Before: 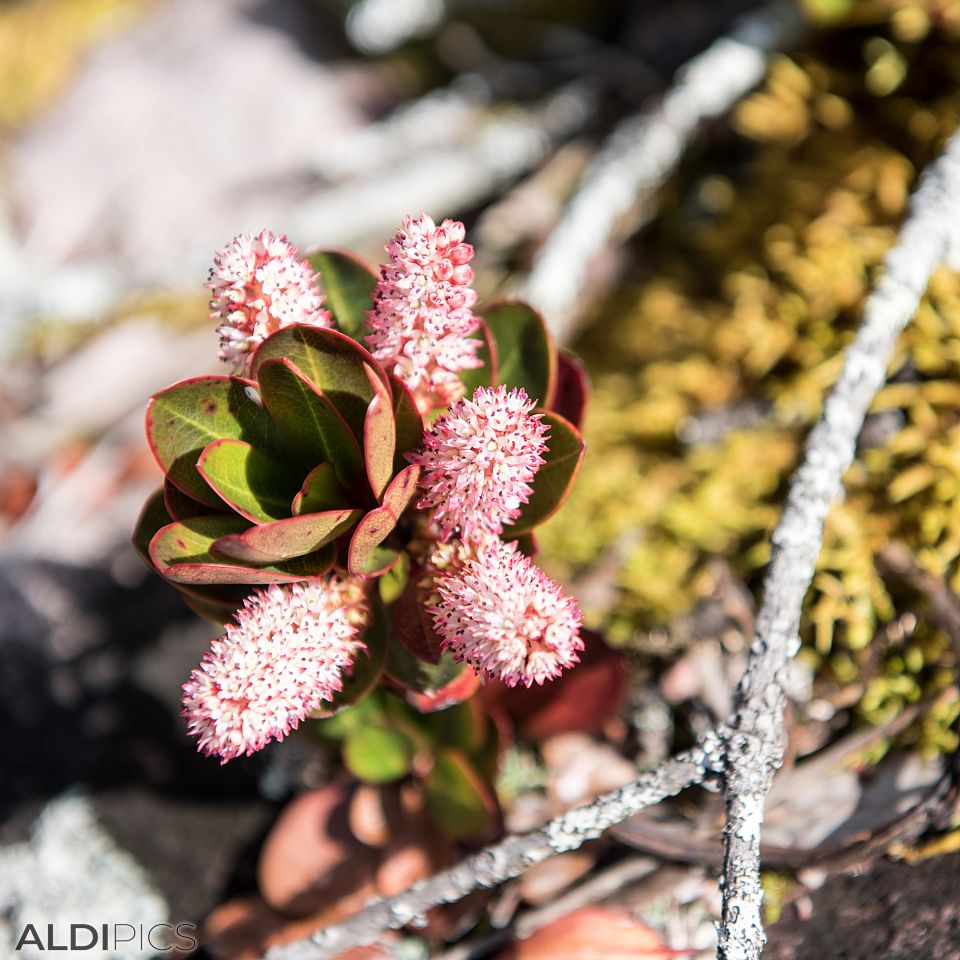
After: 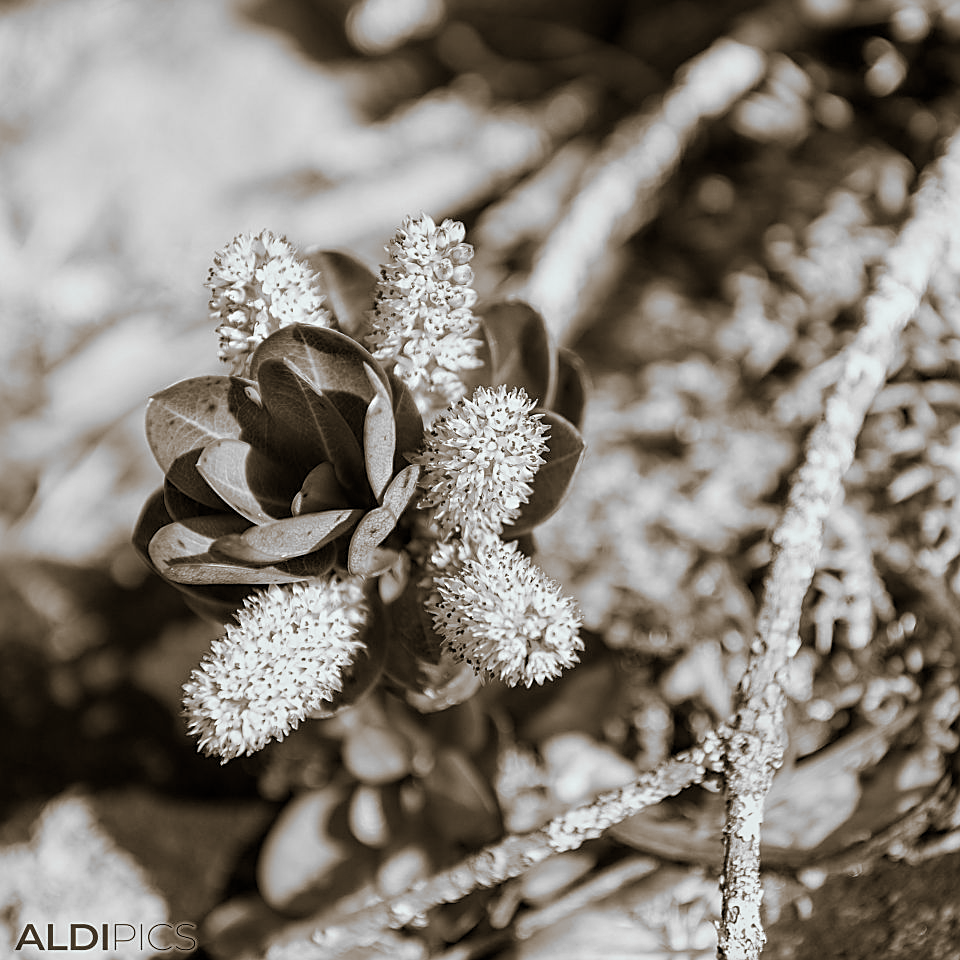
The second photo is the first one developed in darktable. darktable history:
exposure: exposure -0.01 EV, compensate highlight preservation false
white balance: red 0.988, blue 1.017
monochrome: a 26.22, b 42.67, size 0.8
split-toning: shadows › hue 37.98°, highlights › hue 185.58°, balance -55.261
sharpen: on, module defaults
